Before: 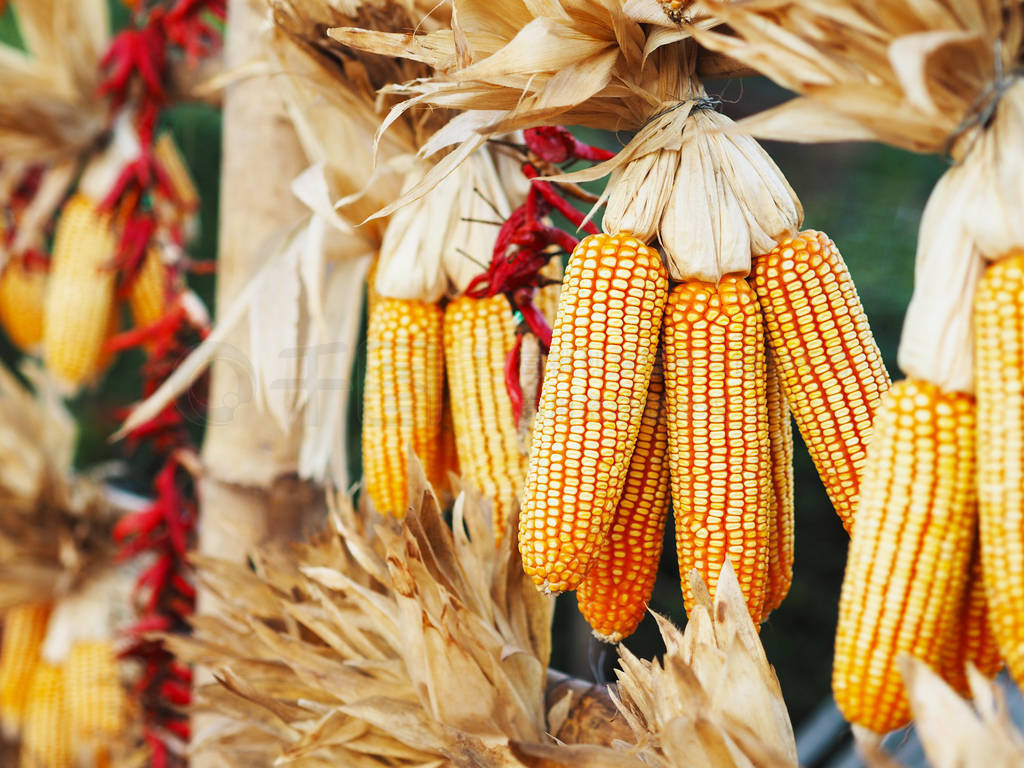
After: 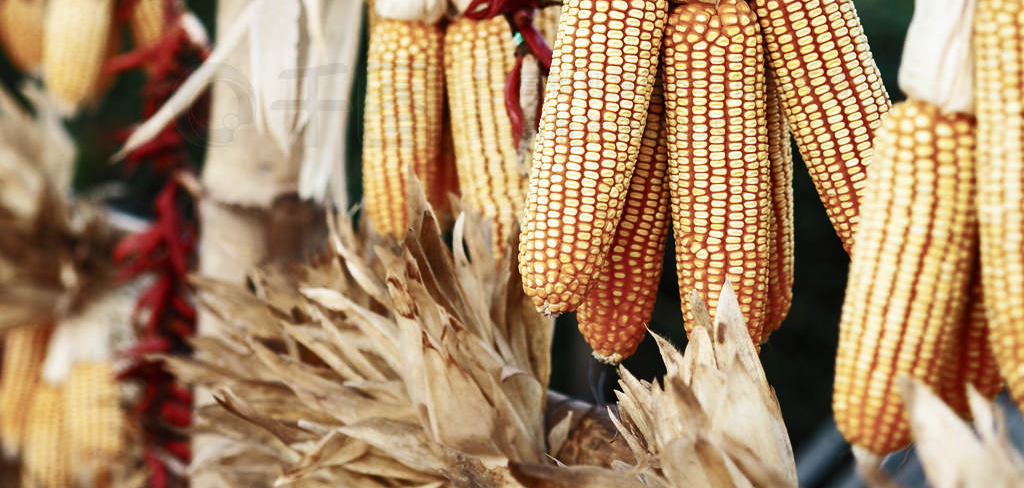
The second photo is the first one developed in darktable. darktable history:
crop and rotate: top 36.435%
color balance rgb: perceptual saturation grading › highlights -31.88%, perceptual saturation grading › mid-tones 5.8%, perceptual saturation grading › shadows 18.12%, perceptual brilliance grading › highlights 3.62%, perceptual brilliance grading › mid-tones -18.12%, perceptual brilliance grading › shadows -41.3%
shadows and highlights: shadows 32, highlights -32, soften with gaussian
